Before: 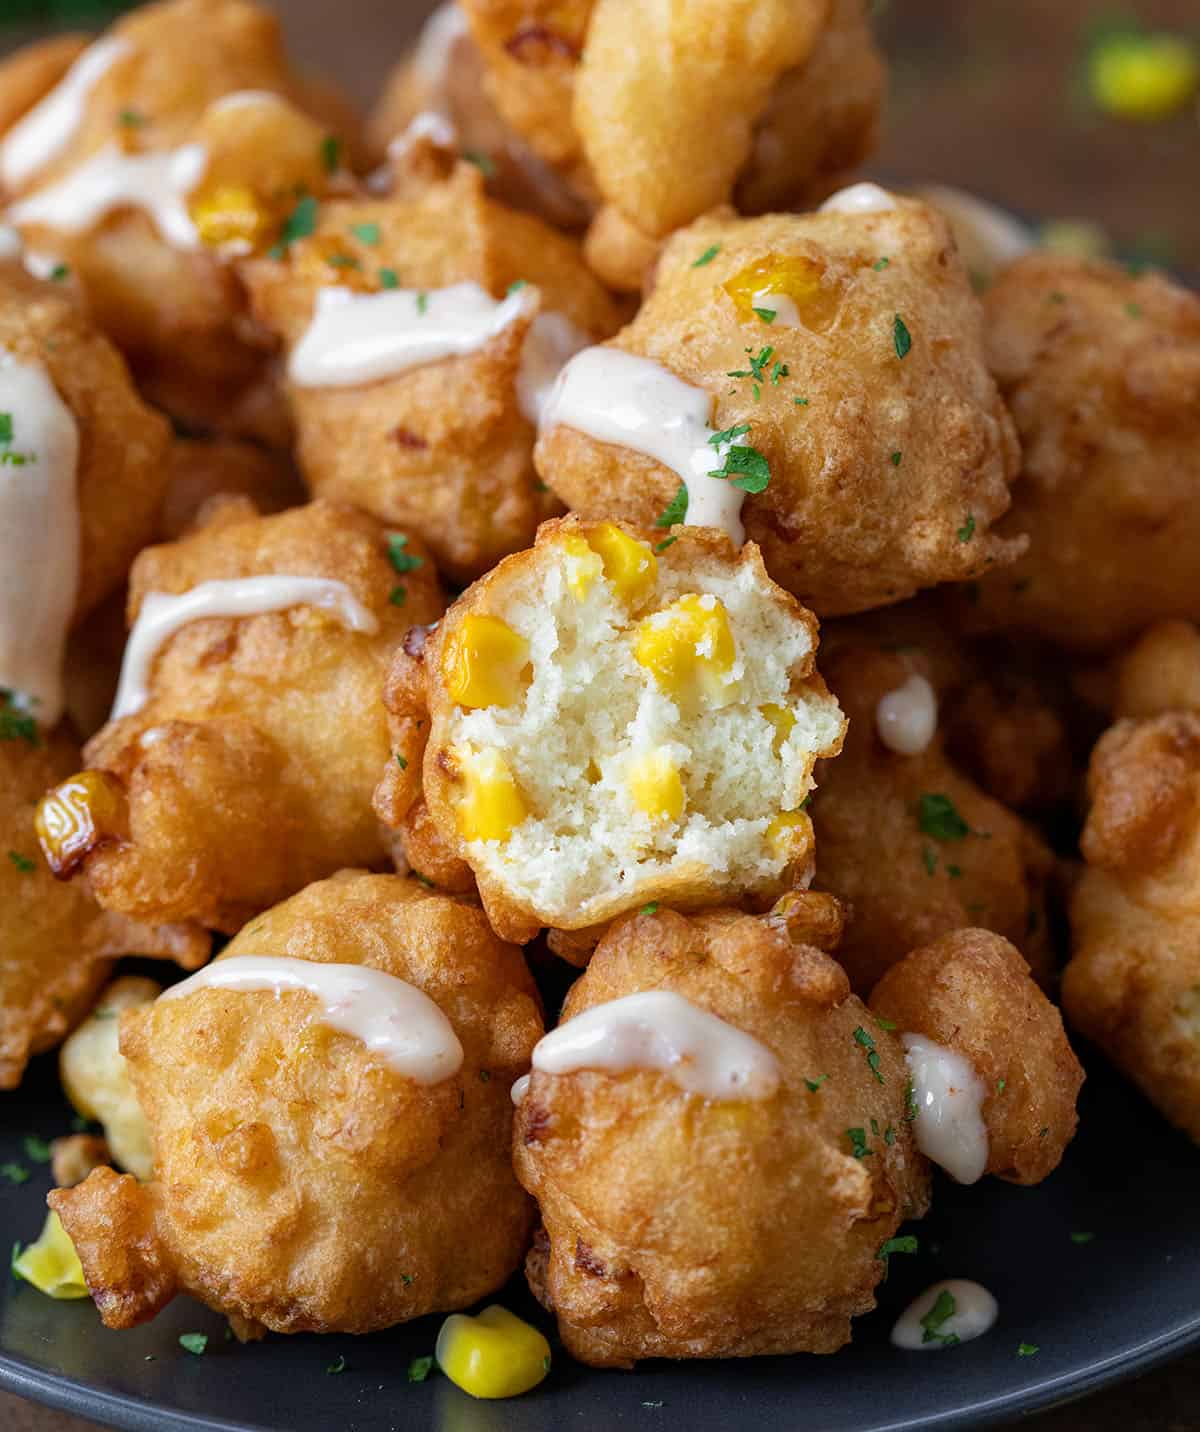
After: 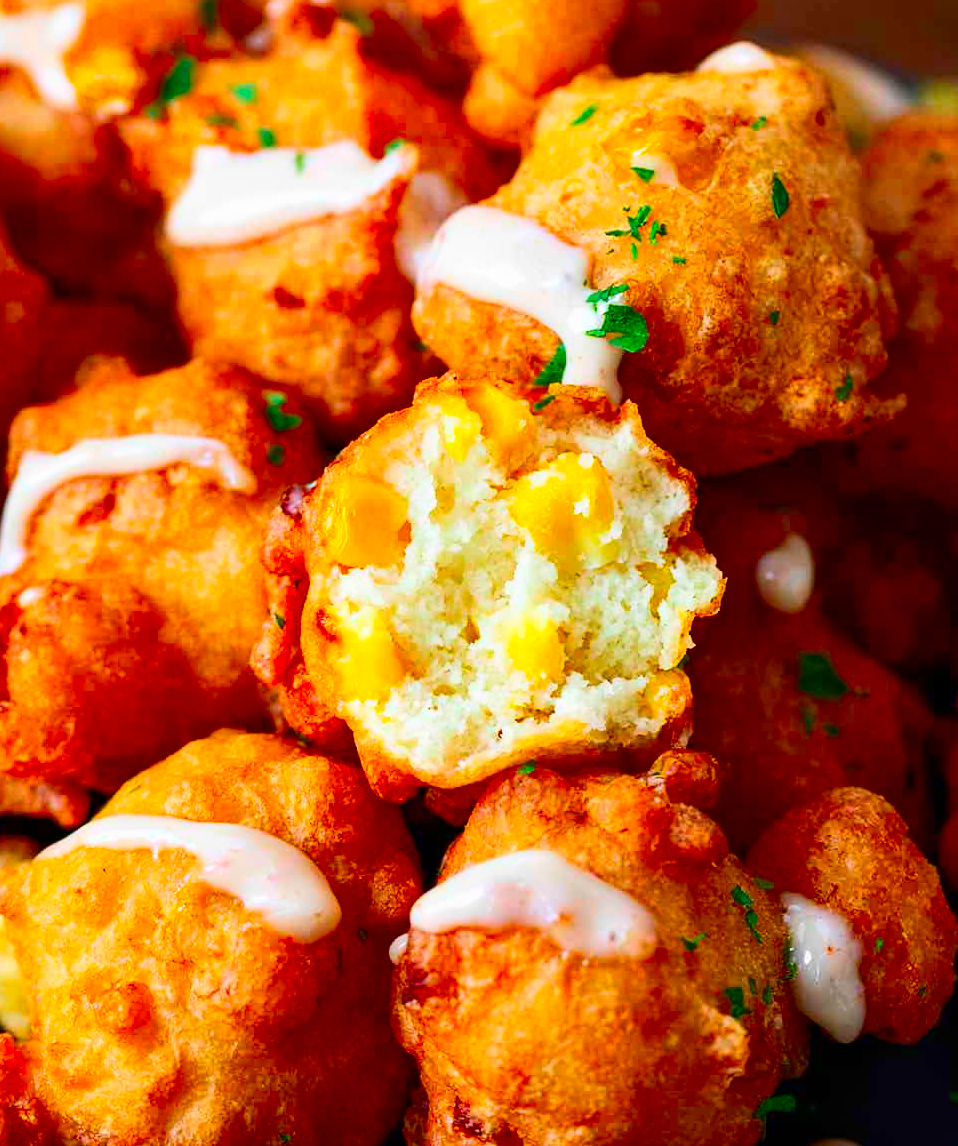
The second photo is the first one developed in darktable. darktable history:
contrast brightness saturation: contrast 0.267, brightness 0.012, saturation 0.88
crop and rotate: left 10.187%, top 9.868%, right 9.93%, bottom 10.088%
